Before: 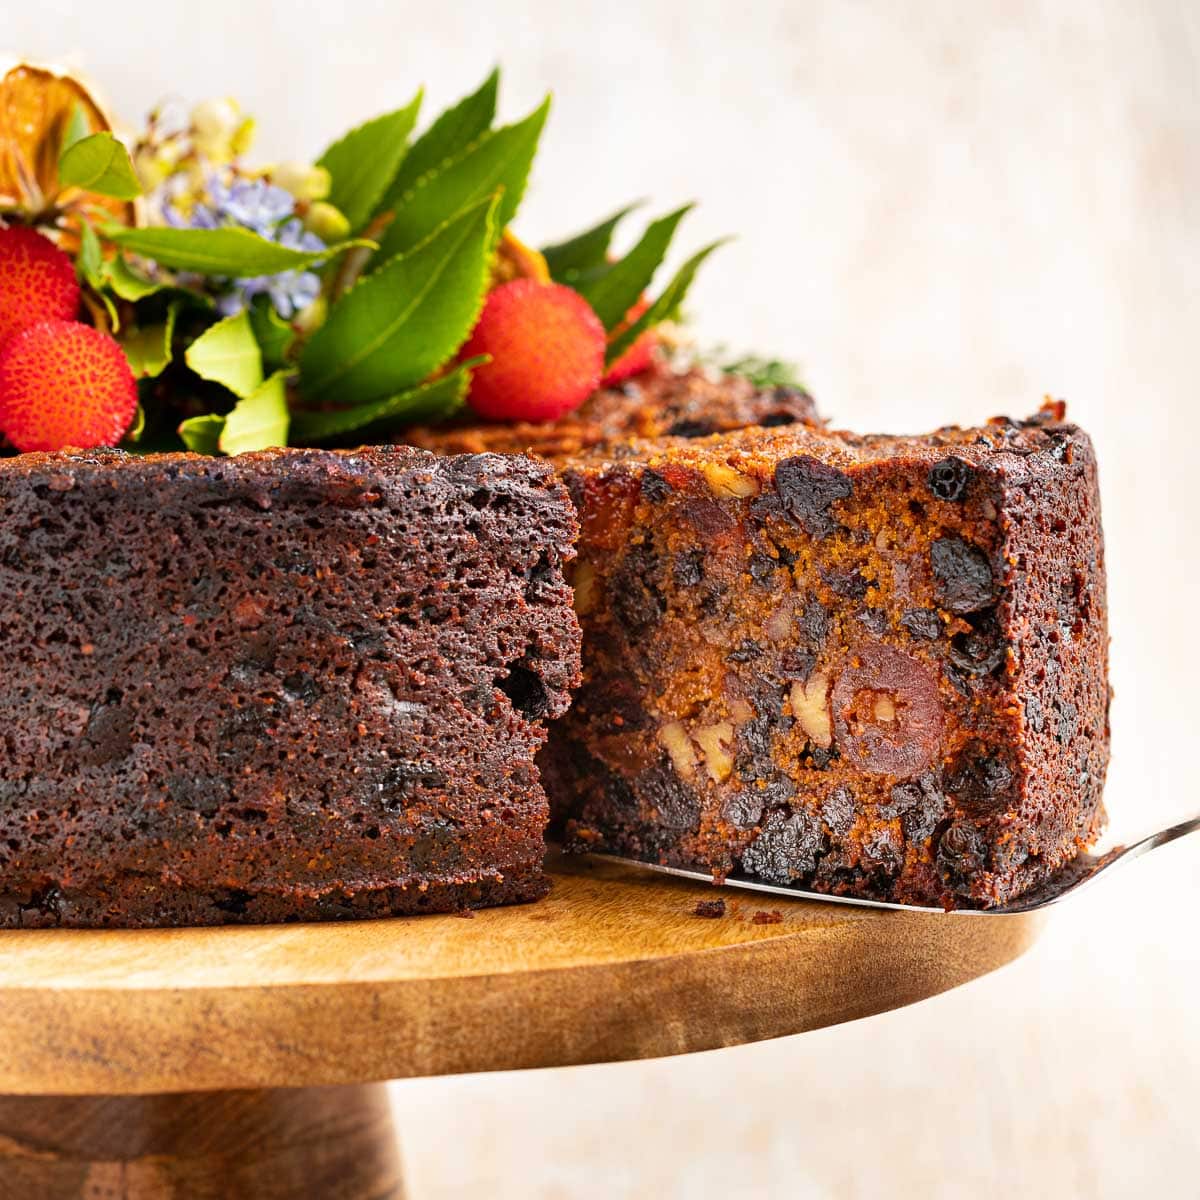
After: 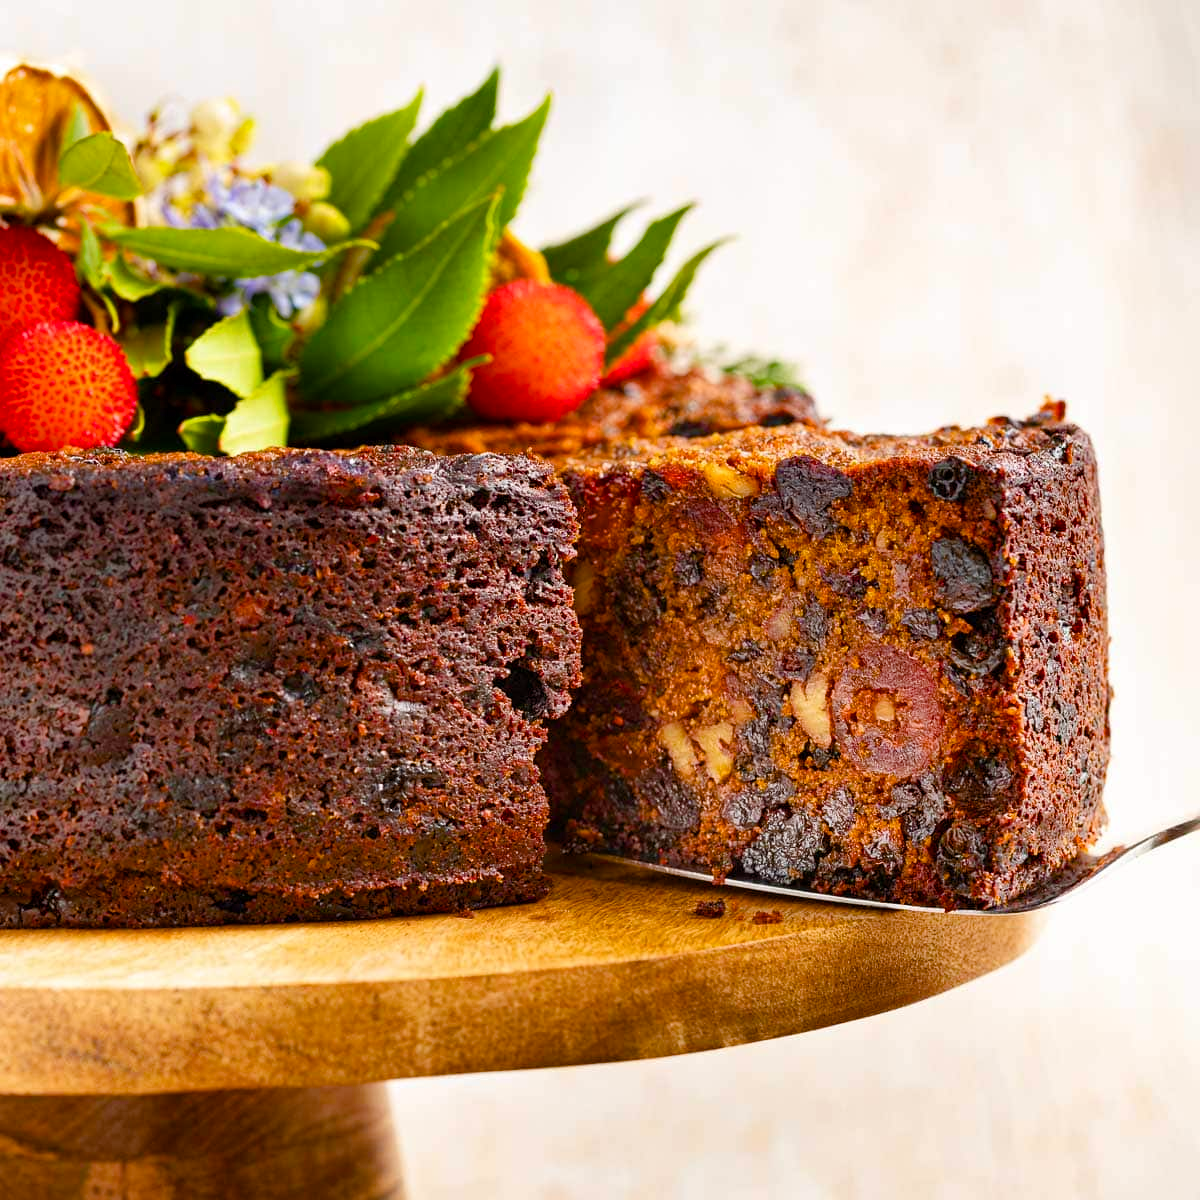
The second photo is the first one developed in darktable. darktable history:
color balance rgb: perceptual saturation grading › global saturation 20%, perceptual saturation grading › highlights -24.897%, perceptual saturation grading › shadows 49.699%, global vibrance 20%
